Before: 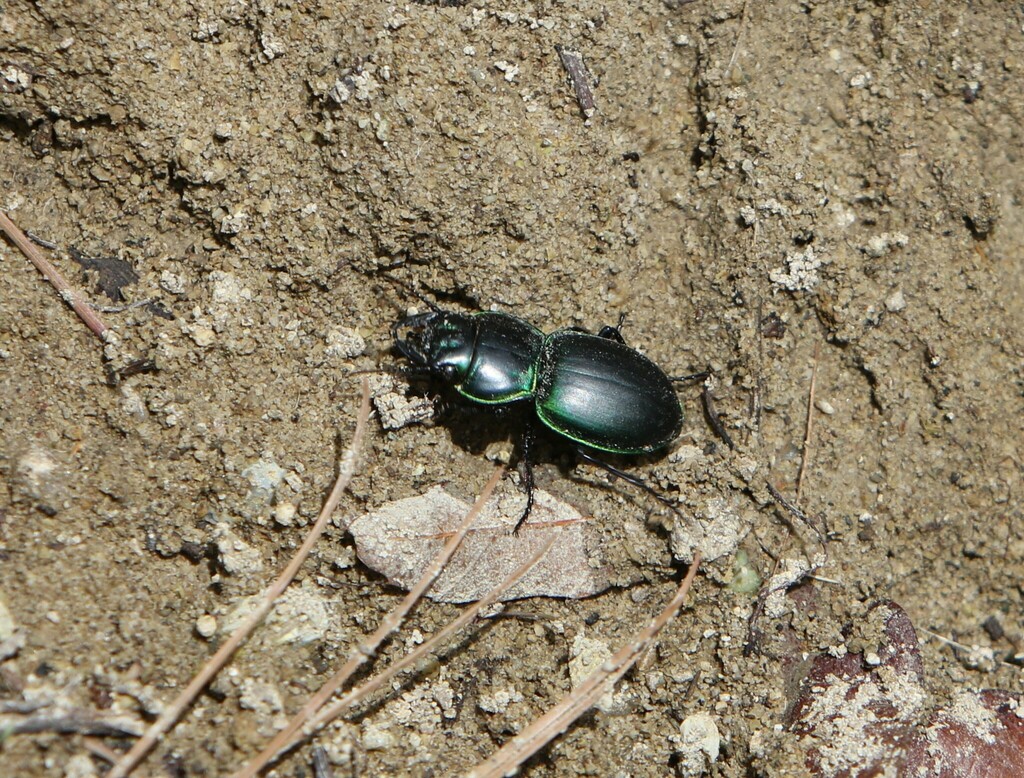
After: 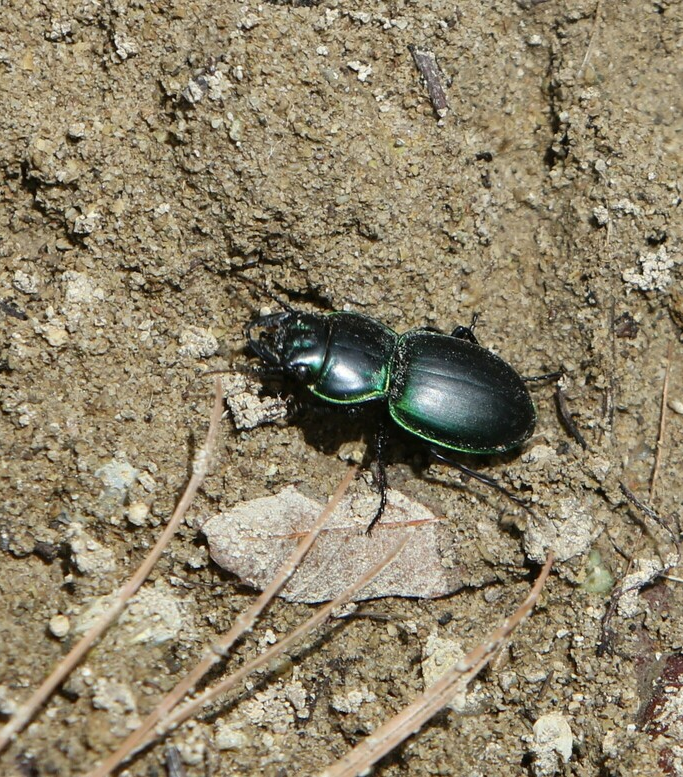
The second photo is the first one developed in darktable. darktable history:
crop and rotate: left 14.371%, right 18.927%
